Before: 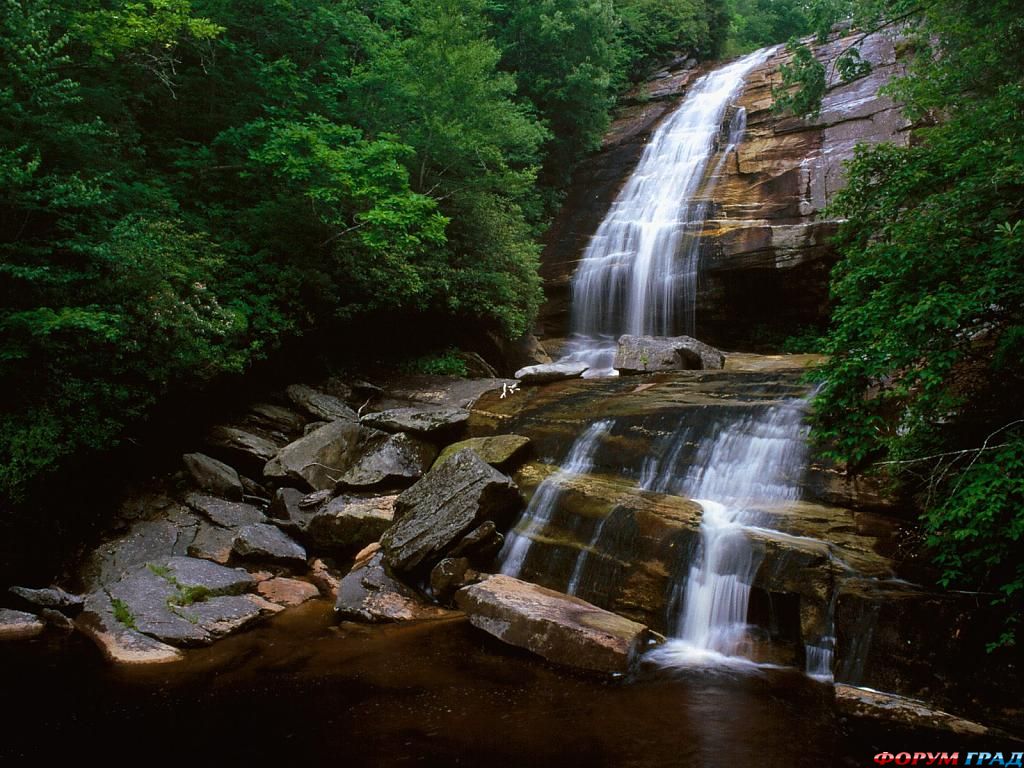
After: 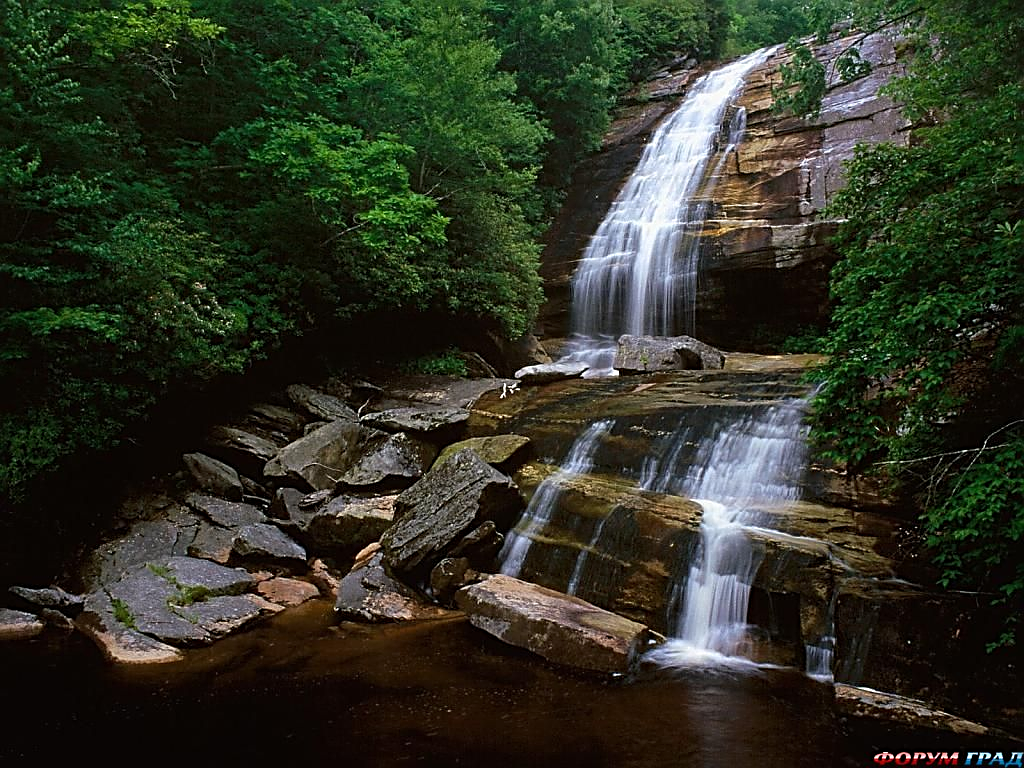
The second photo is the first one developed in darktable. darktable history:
sharpen: radius 2.532, amount 0.622
